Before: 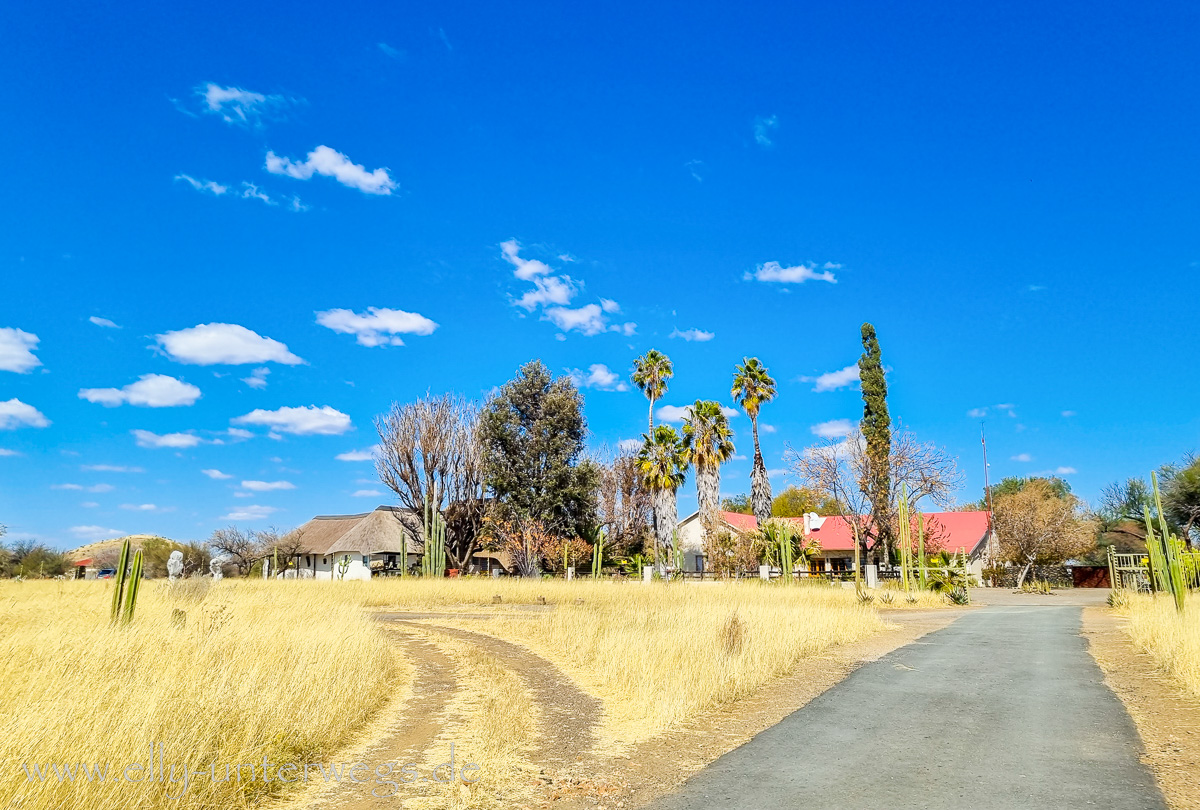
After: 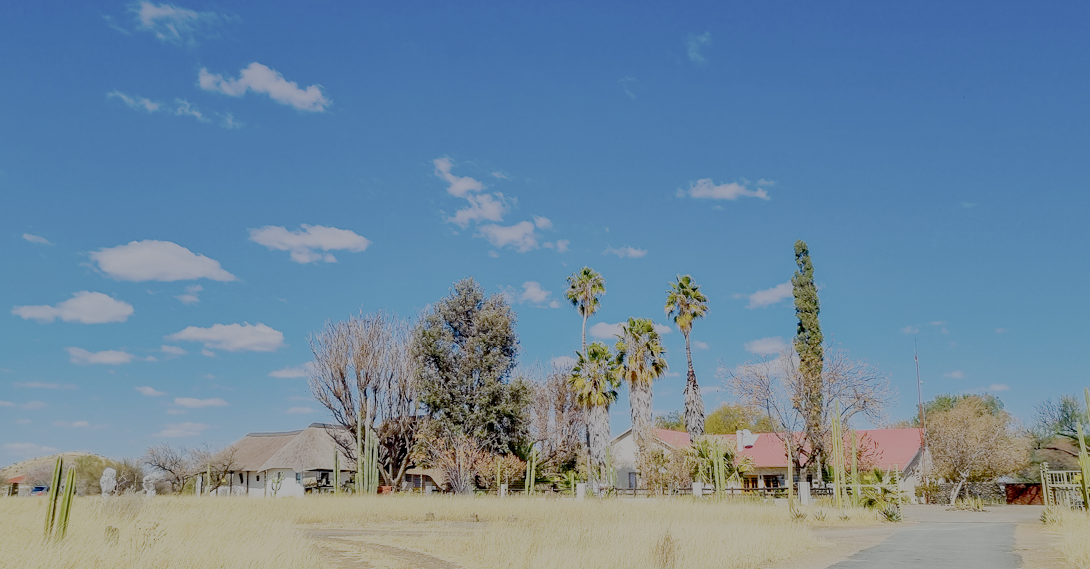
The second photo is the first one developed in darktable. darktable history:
exposure: black level correction 0, exposure 0.5 EV, compensate exposure bias true, compensate highlight preservation false
crop: left 5.596%, top 10.314%, right 3.534%, bottom 19.395%
filmic rgb: white relative exposure 8 EV, threshold 3 EV, structure ↔ texture 100%, target black luminance 0%, hardness 2.44, latitude 76.53%, contrast 0.562, shadows ↔ highlights balance 0%, preserve chrominance no, color science v4 (2020), iterations of high-quality reconstruction 10, type of noise poissonian, enable highlight reconstruction true
graduated density: hue 238.83°, saturation 50%
